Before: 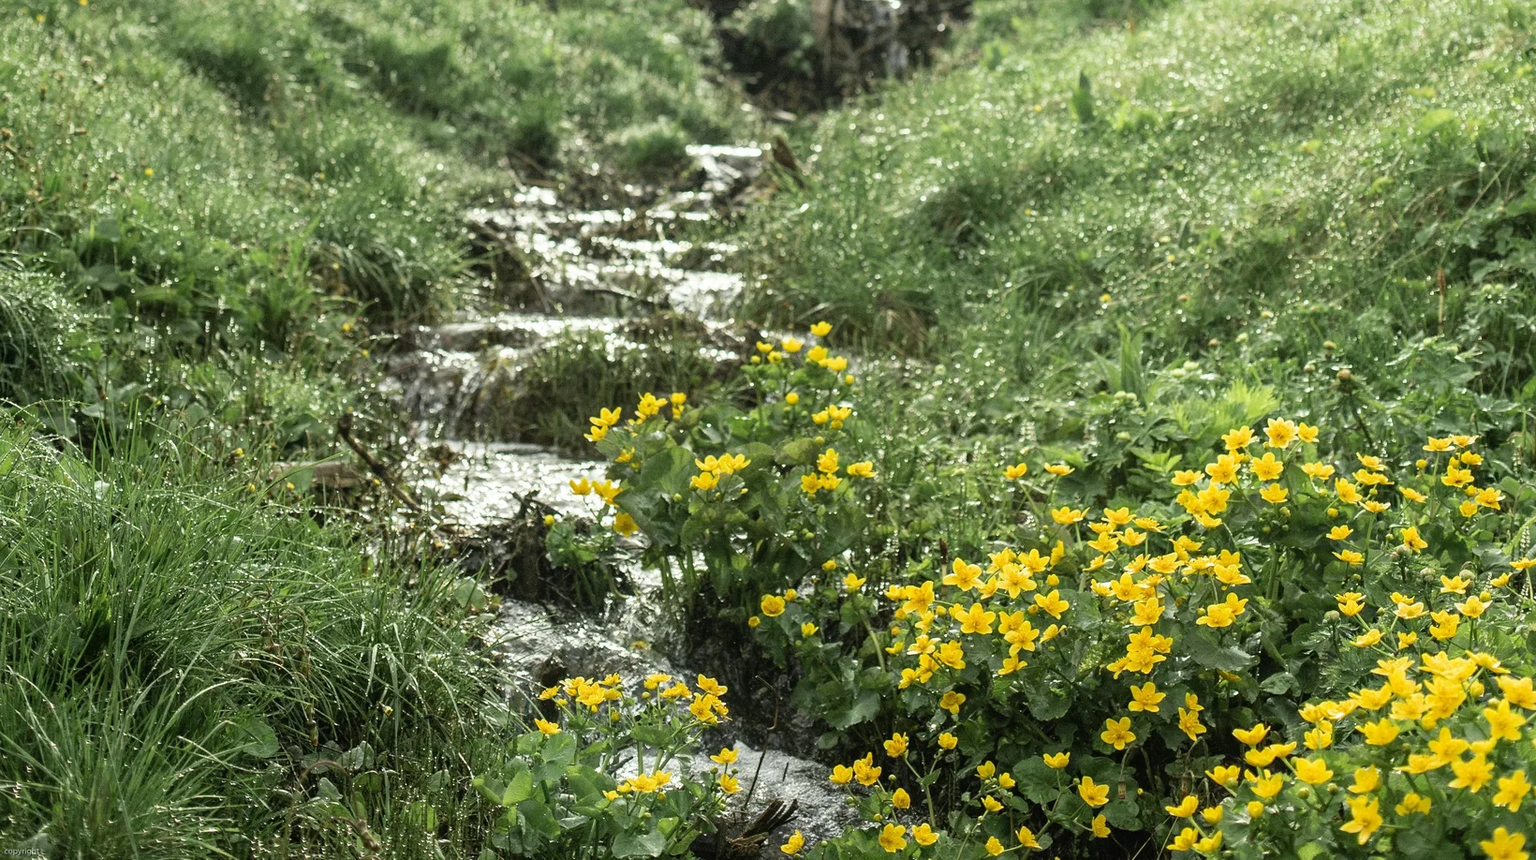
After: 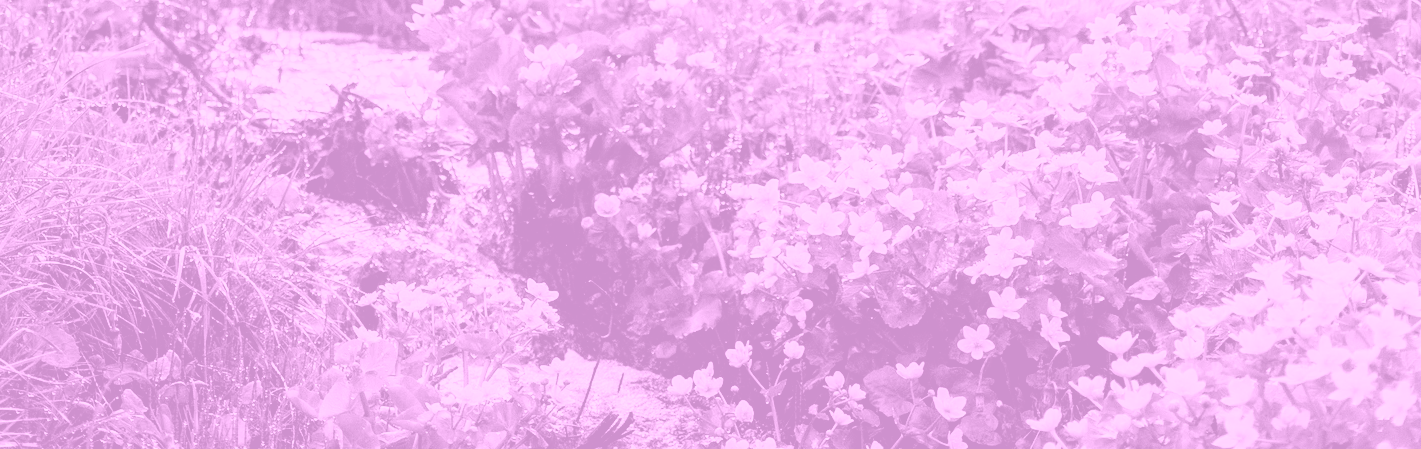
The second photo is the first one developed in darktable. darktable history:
crop and rotate: left 13.306%, top 48.129%, bottom 2.928%
filmic rgb: black relative exposure -5 EV, hardness 2.88, contrast 1.3, highlights saturation mix -10%
colorize: hue 331.2°, saturation 69%, source mix 30.28%, lightness 69.02%, version 1
